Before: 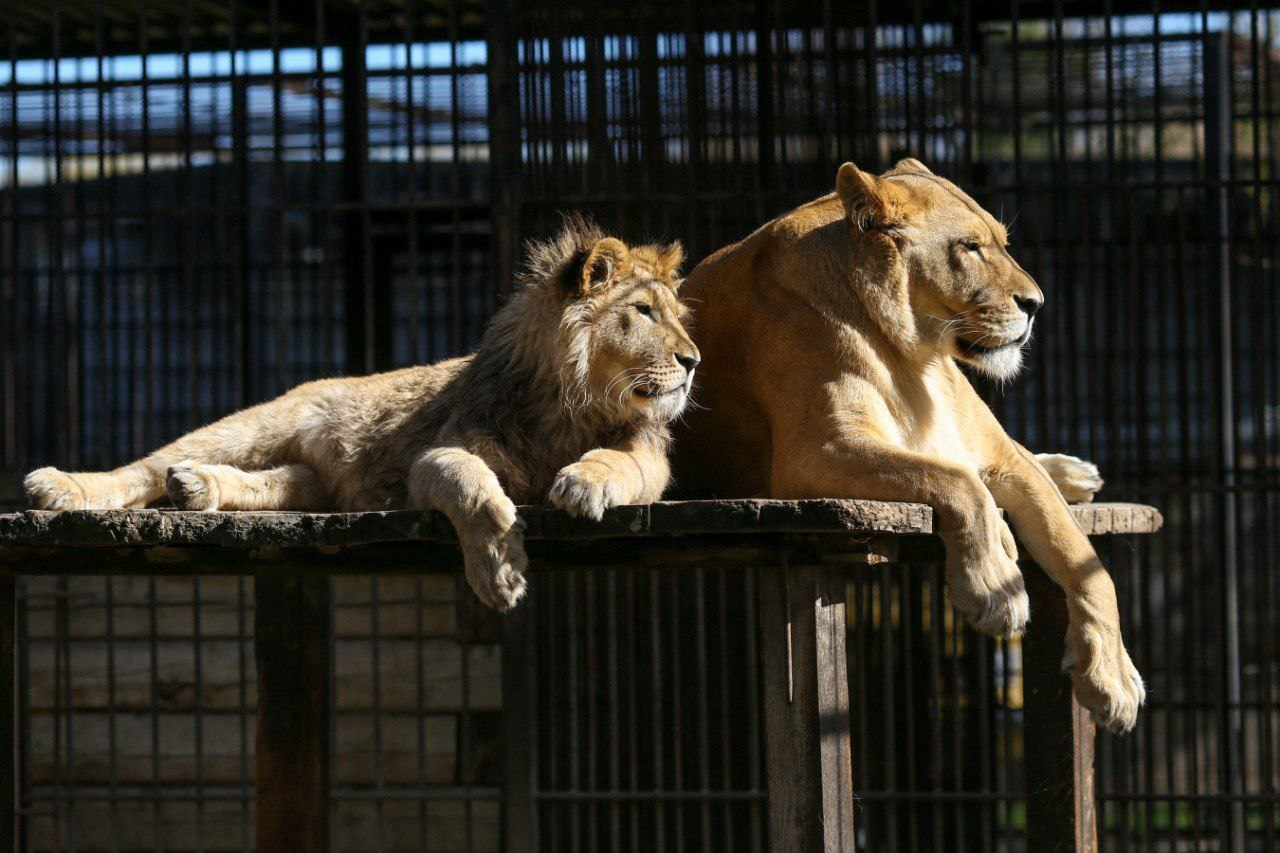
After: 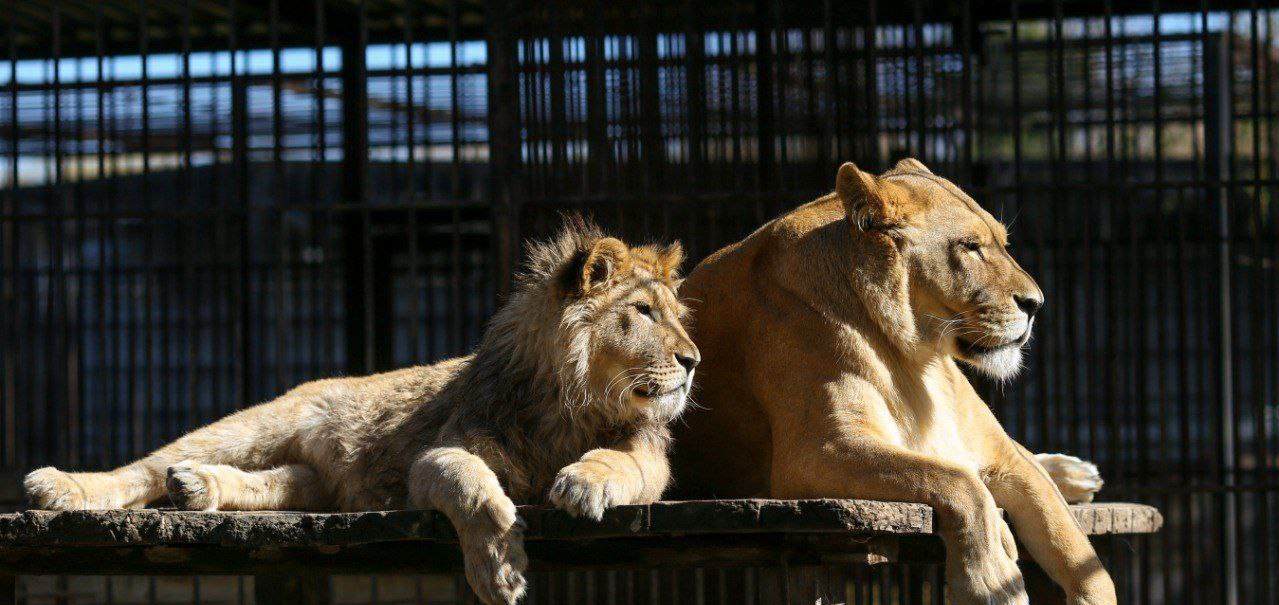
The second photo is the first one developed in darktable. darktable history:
crop: right 0%, bottom 29.023%
